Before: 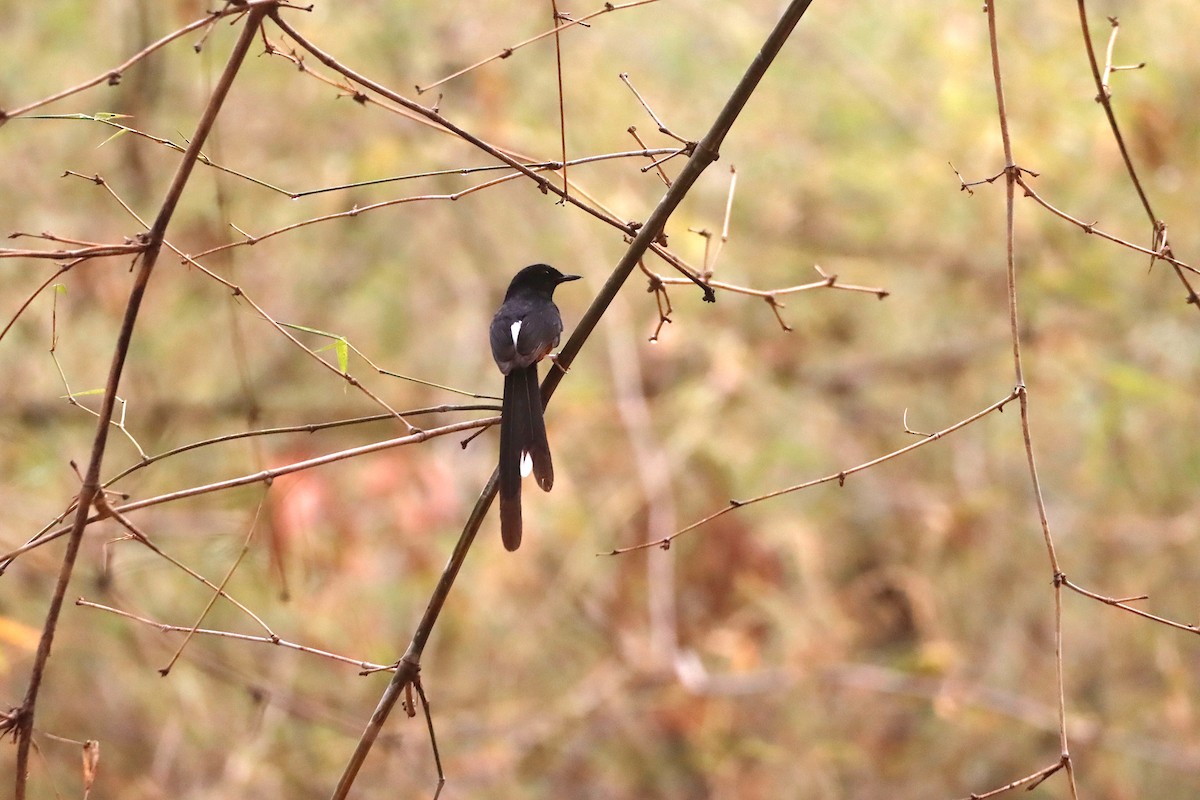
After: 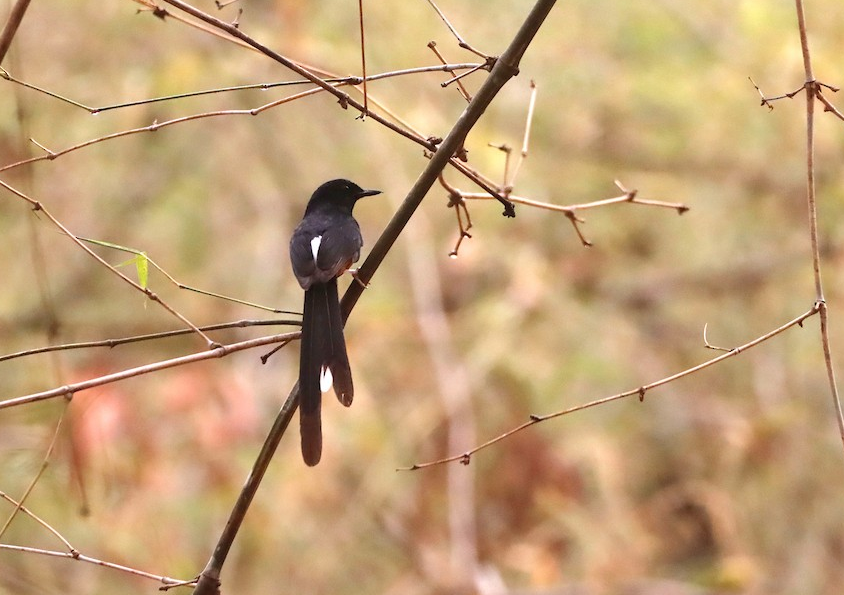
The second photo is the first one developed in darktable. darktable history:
crop and rotate: left 16.729%, top 10.862%, right 12.888%, bottom 14.685%
